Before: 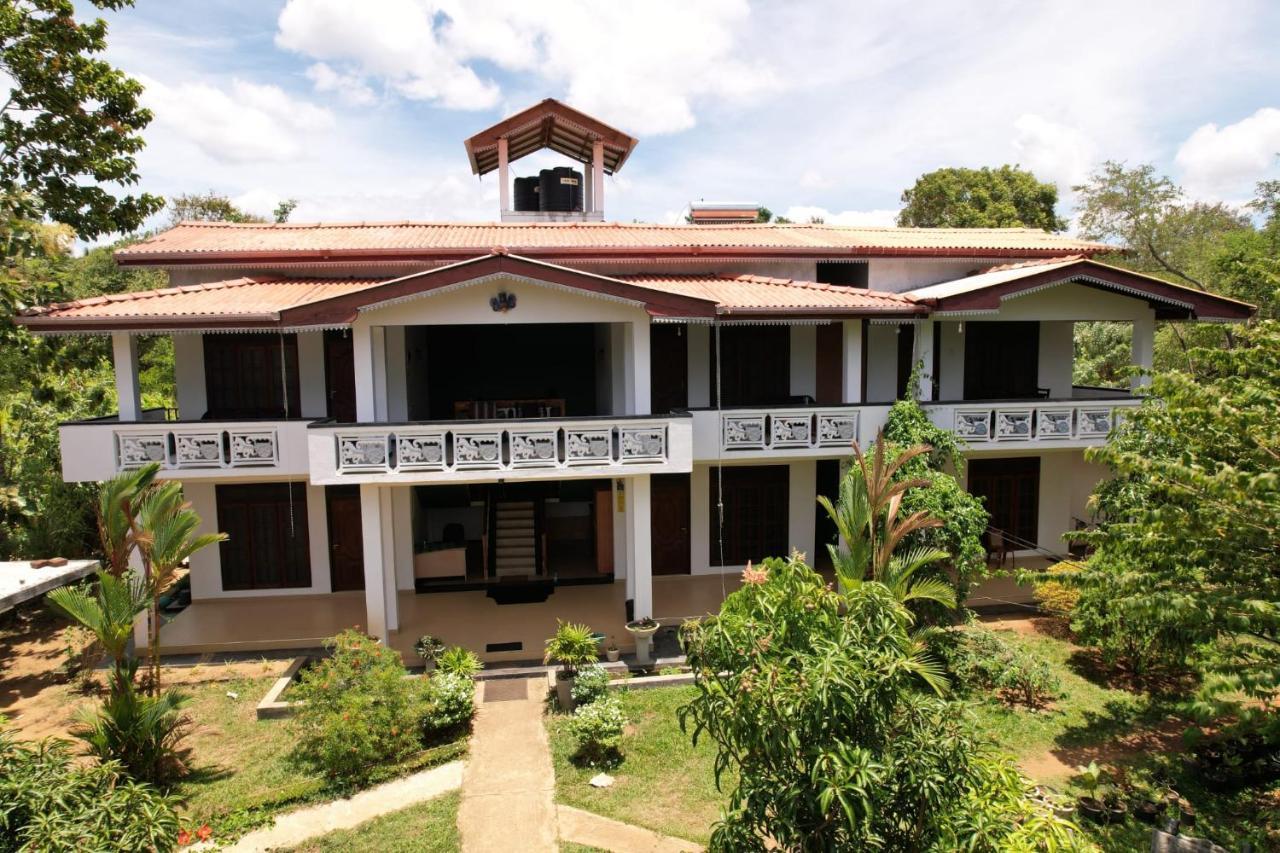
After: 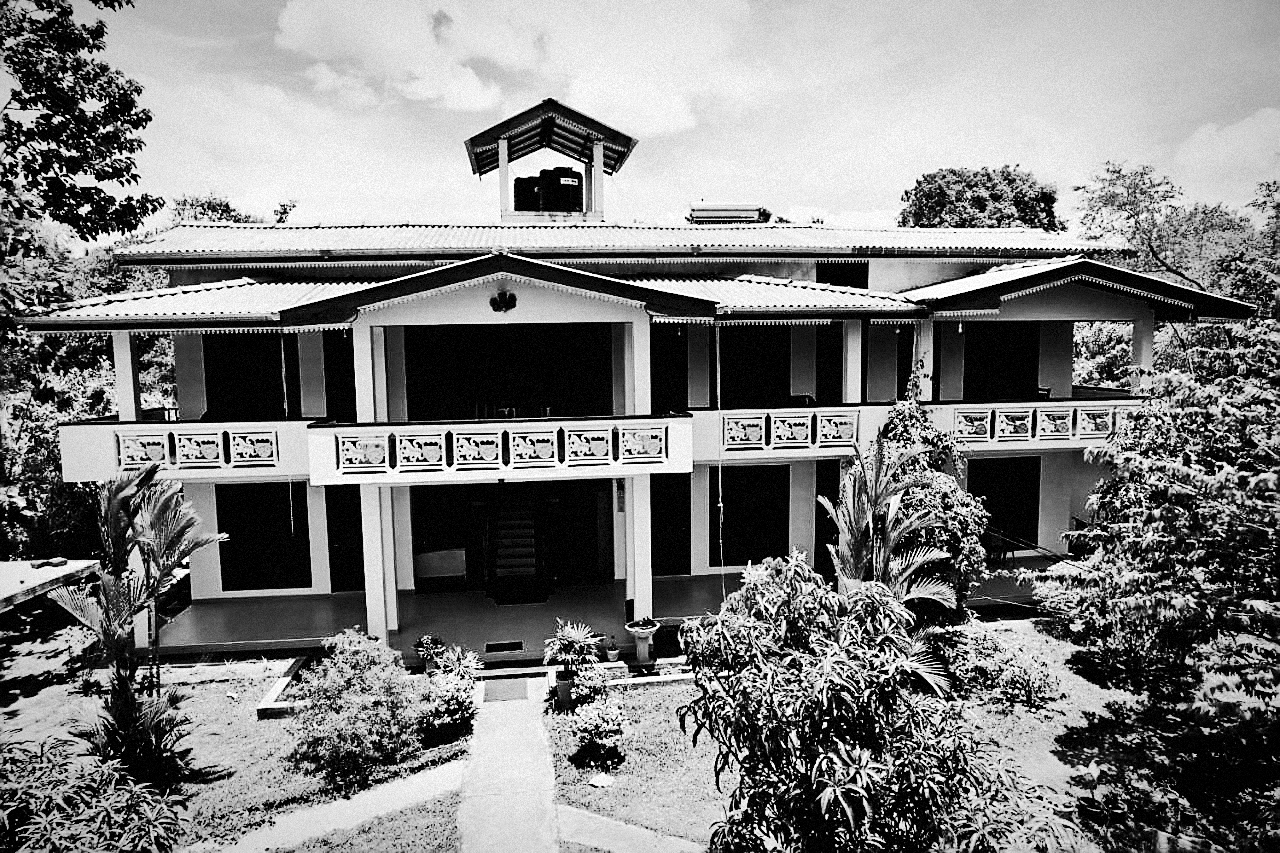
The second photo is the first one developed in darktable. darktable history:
contrast equalizer: y [[0.531, 0.548, 0.559, 0.557, 0.544, 0.527], [0.5 ×6], [0.5 ×6], [0 ×6], [0 ×6]]
exposure: exposure -0.36 EV, compensate highlight preservation false
grain: mid-tones bias 0%
shadows and highlights: shadows 25, highlights -48, soften with gaussian
sharpen: radius 1.4, amount 1.25, threshold 0.7
monochrome: on, module defaults
color correction: highlights a* -0.482, highlights b* 0.161, shadows a* 4.66, shadows b* 20.72
tone curve: curves: ch0 [(0, 0) (0.086, 0.006) (0.148, 0.021) (0.245, 0.105) (0.374, 0.401) (0.444, 0.631) (0.778, 0.915) (1, 1)], color space Lab, linked channels, preserve colors none
vignetting: fall-off radius 60%, automatic ratio true
